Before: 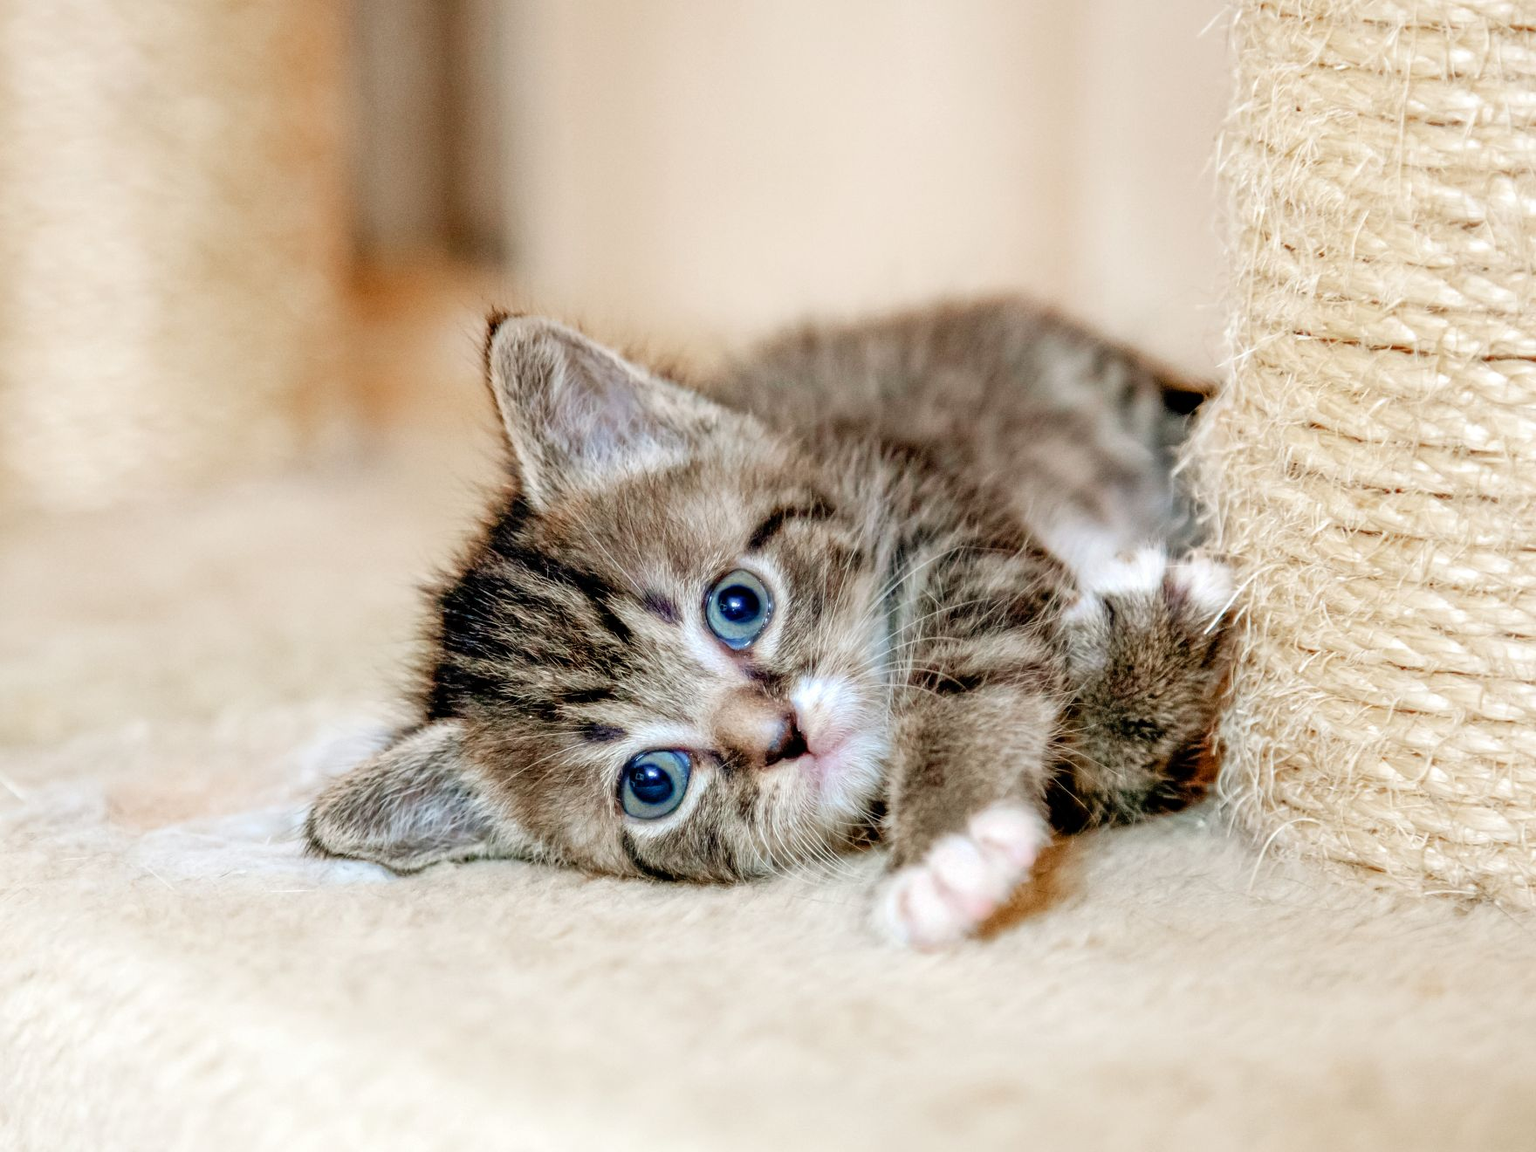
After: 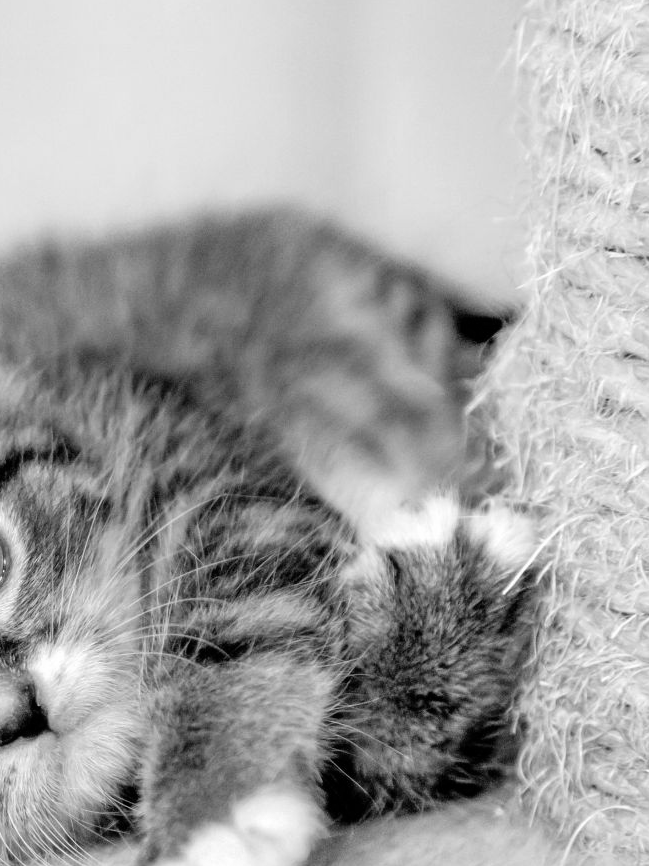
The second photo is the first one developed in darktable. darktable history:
crop and rotate: left 49.936%, top 10.094%, right 13.136%, bottom 24.256%
monochrome: on, module defaults
